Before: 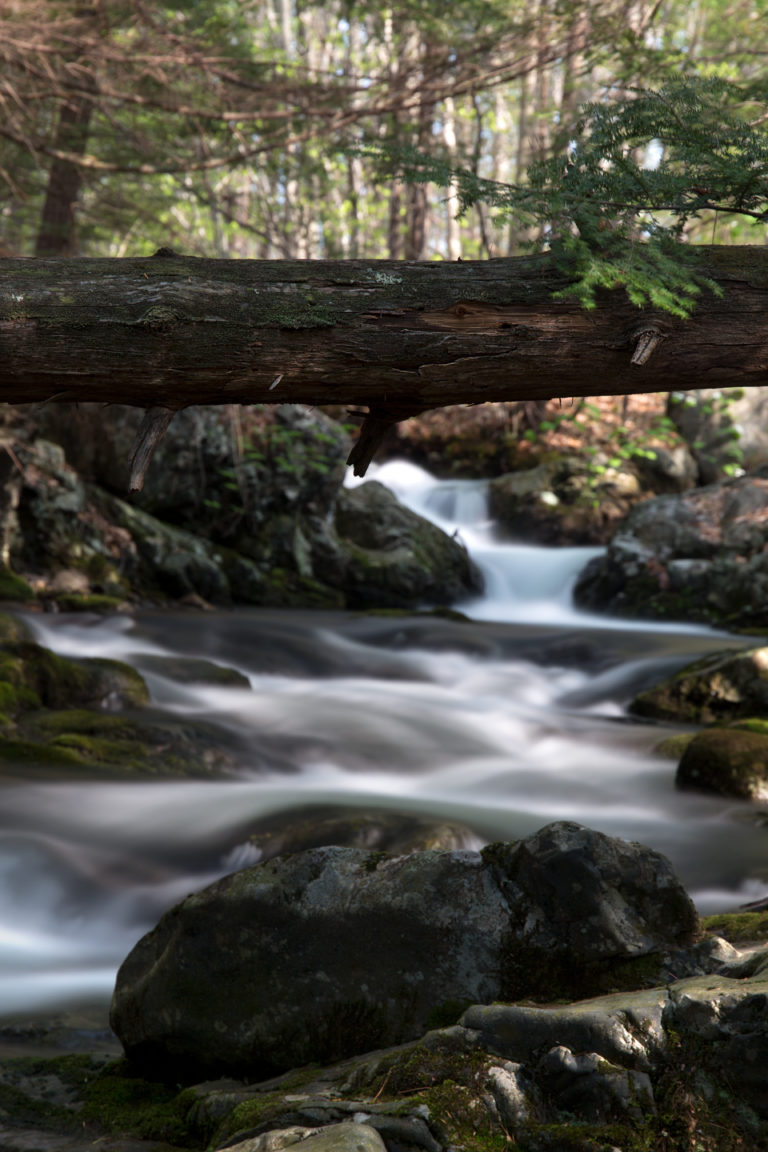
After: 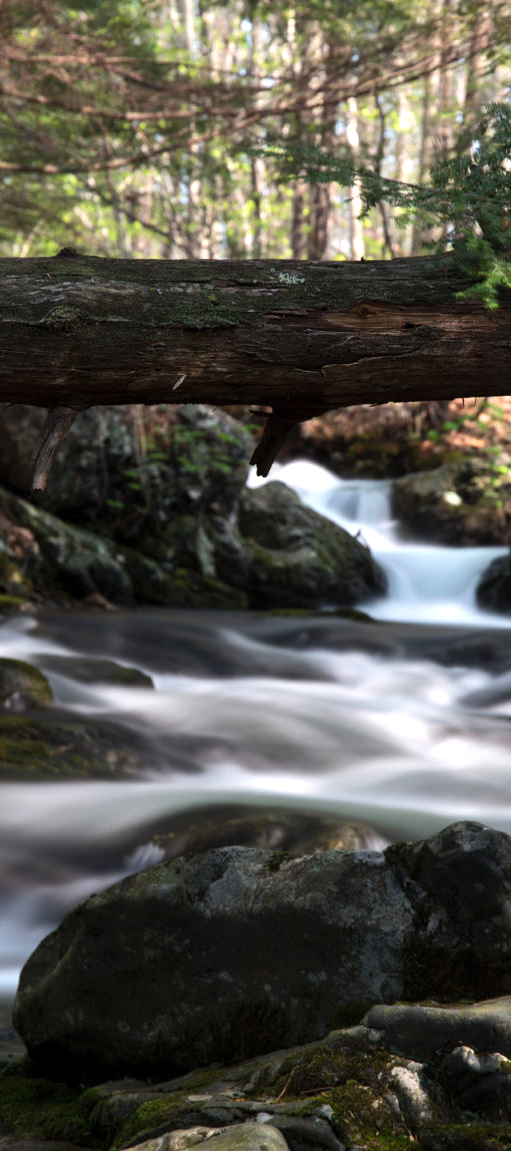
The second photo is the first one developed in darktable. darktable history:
tone equalizer: -8 EV -0.417 EV, -7 EV -0.389 EV, -6 EV -0.333 EV, -5 EV -0.222 EV, -3 EV 0.222 EV, -2 EV 0.333 EV, -1 EV 0.389 EV, +0 EV 0.417 EV, edges refinement/feathering 500, mask exposure compensation -1.57 EV, preserve details no
crop and rotate: left 12.673%, right 20.66%
contrast brightness saturation: contrast 0.03, brightness 0.06, saturation 0.13
